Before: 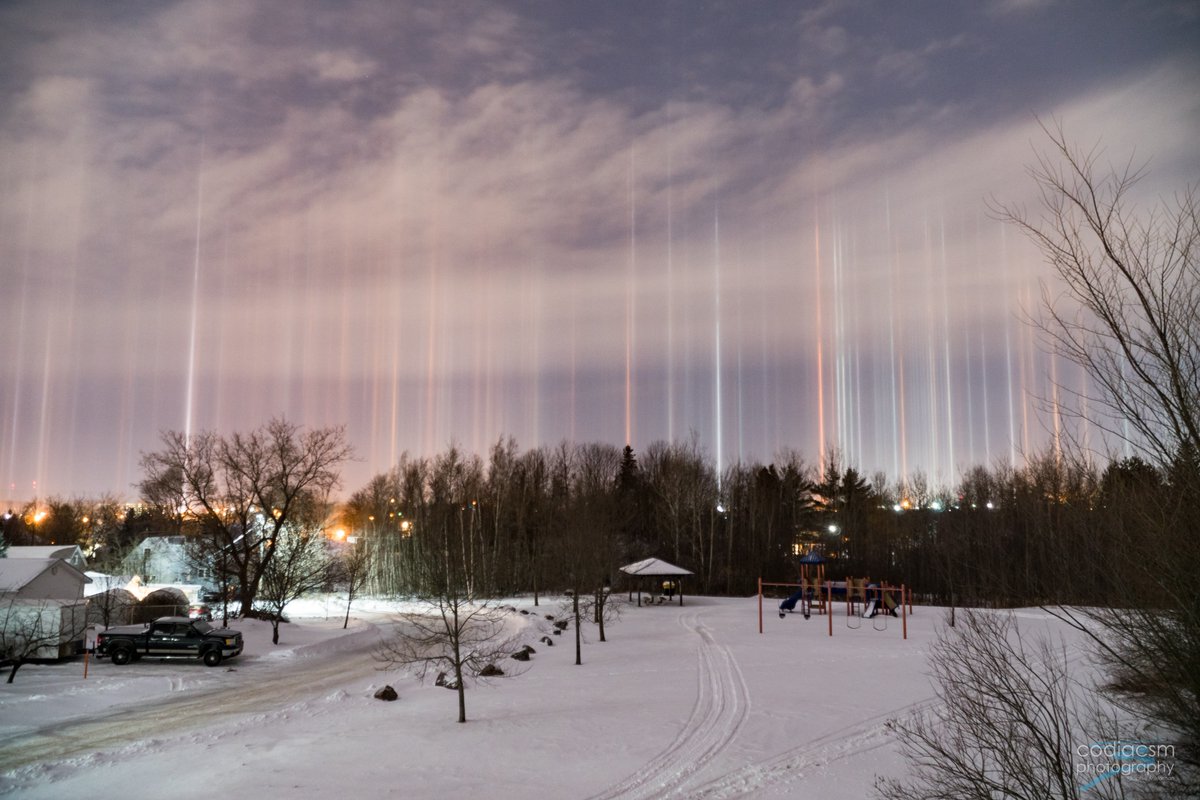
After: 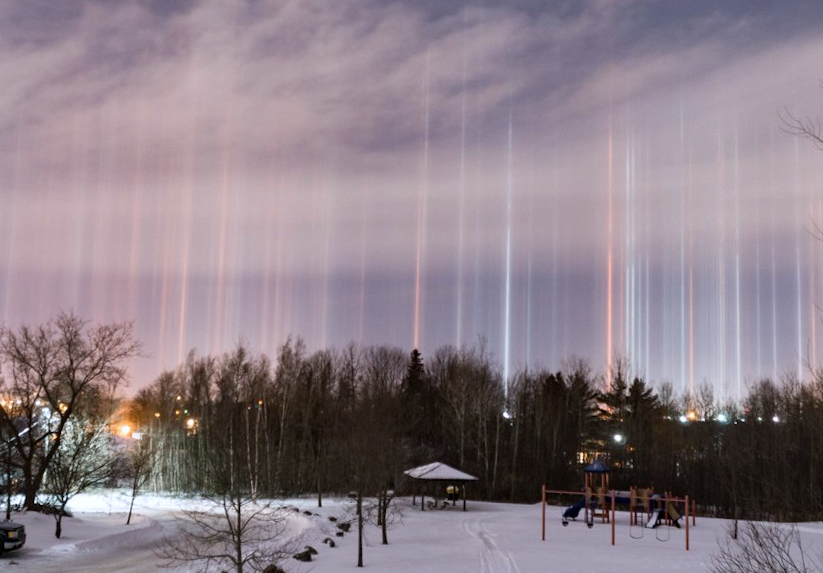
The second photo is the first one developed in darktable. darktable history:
color calibration: illuminant as shot in camera, x 0.358, y 0.373, temperature 4628.91 K
crop and rotate: left 17.046%, top 10.659%, right 12.989%, bottom 14.553%
rotate and perspective: rotation 1.57°, crop left 0.018, crop right 0.982, crop top 0.039, crop bottom 0.961
